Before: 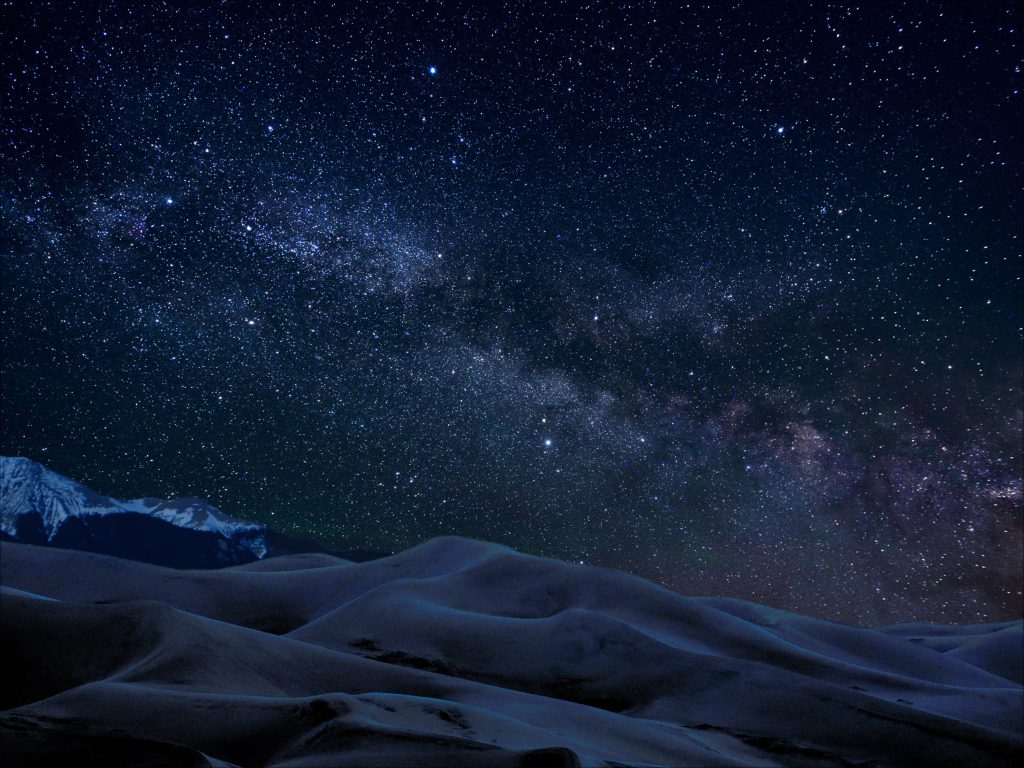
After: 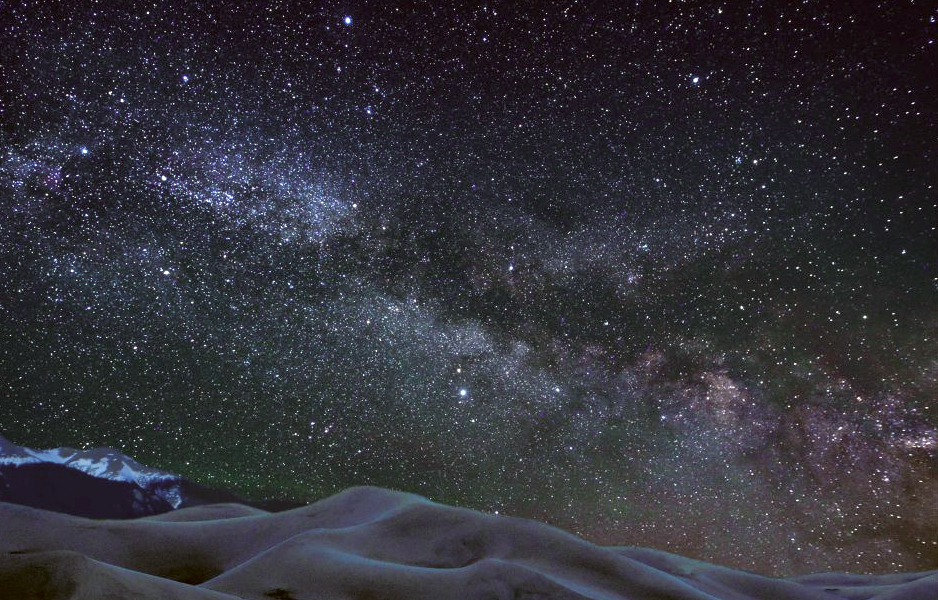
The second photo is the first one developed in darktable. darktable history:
exposure: black level correction 0, exposure 1.199 EV, compensate exposure bias true, compensate highlight preservation false
color correction: highlights a* -1.51, highlights b* 10.11, shadows a* 0.733, shadows b* 19.76
crop: left 8.315%, top 6.537%, bottom 15.29%
